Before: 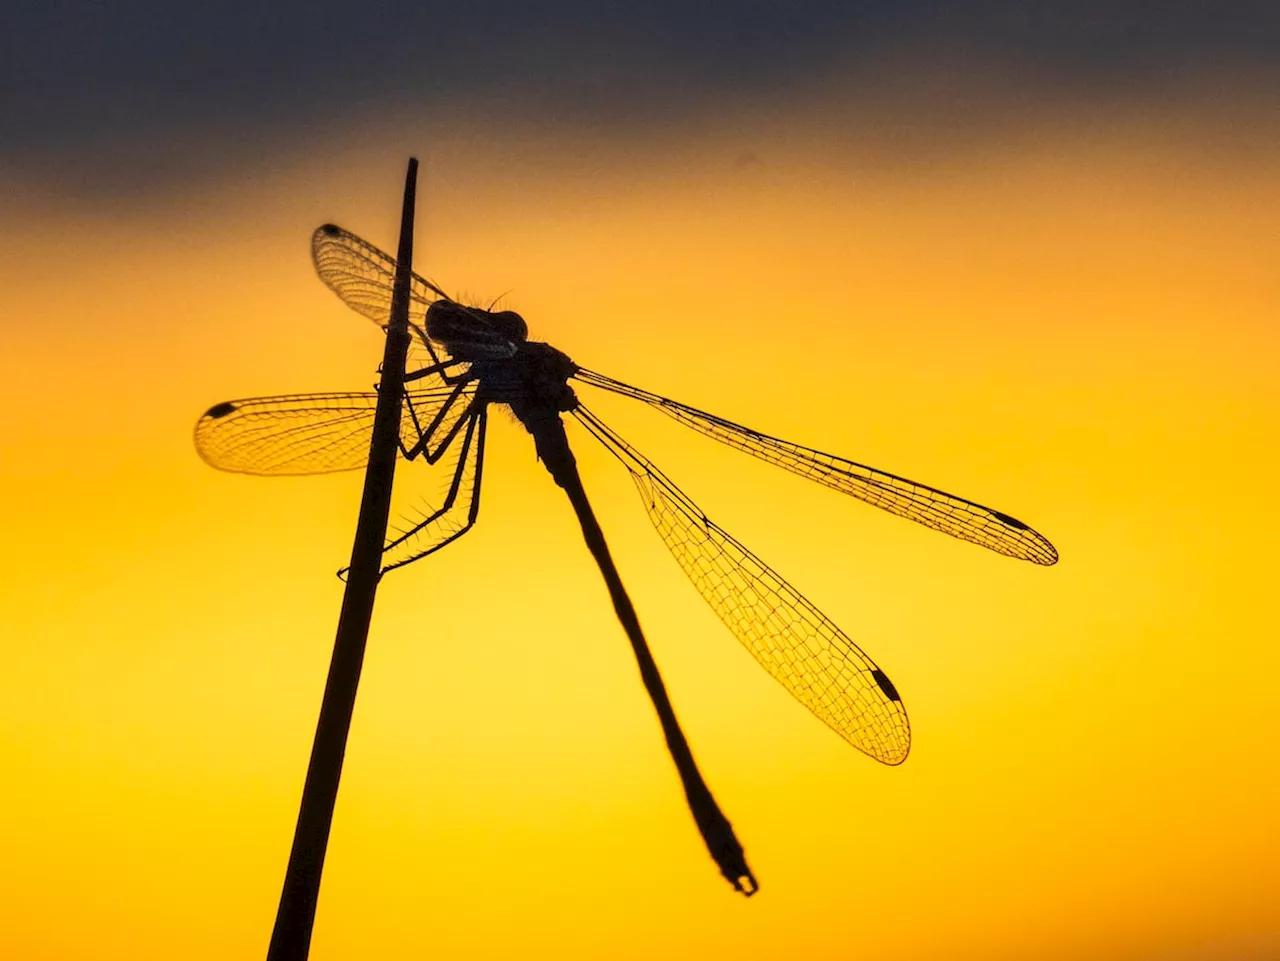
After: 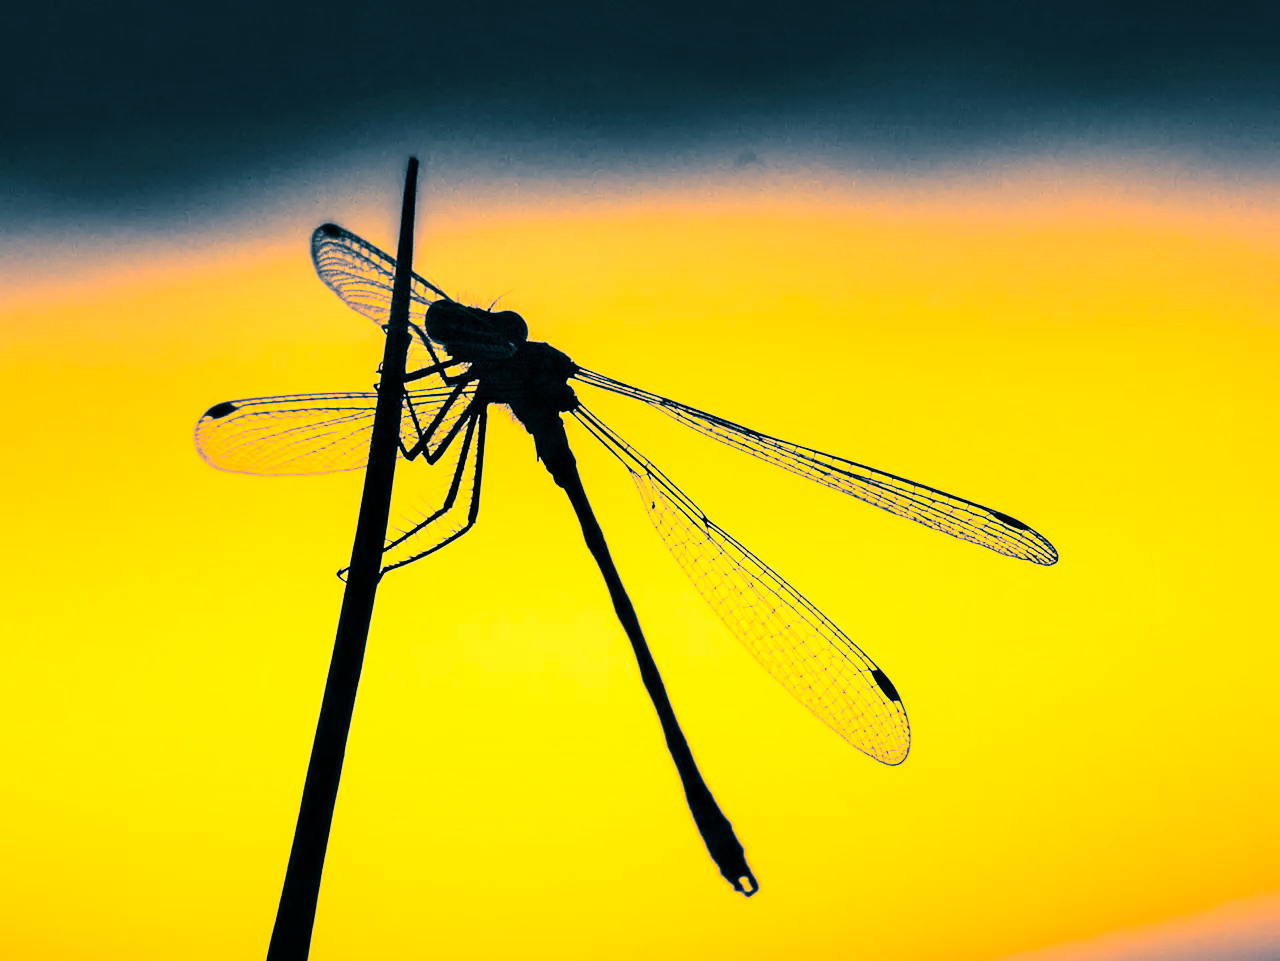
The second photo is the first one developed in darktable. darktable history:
contrast brightness saturation: contrast 0.4, brightness 0.05, saturation 0.25
split-toning: shadows › hue 212.4°, balance -70
